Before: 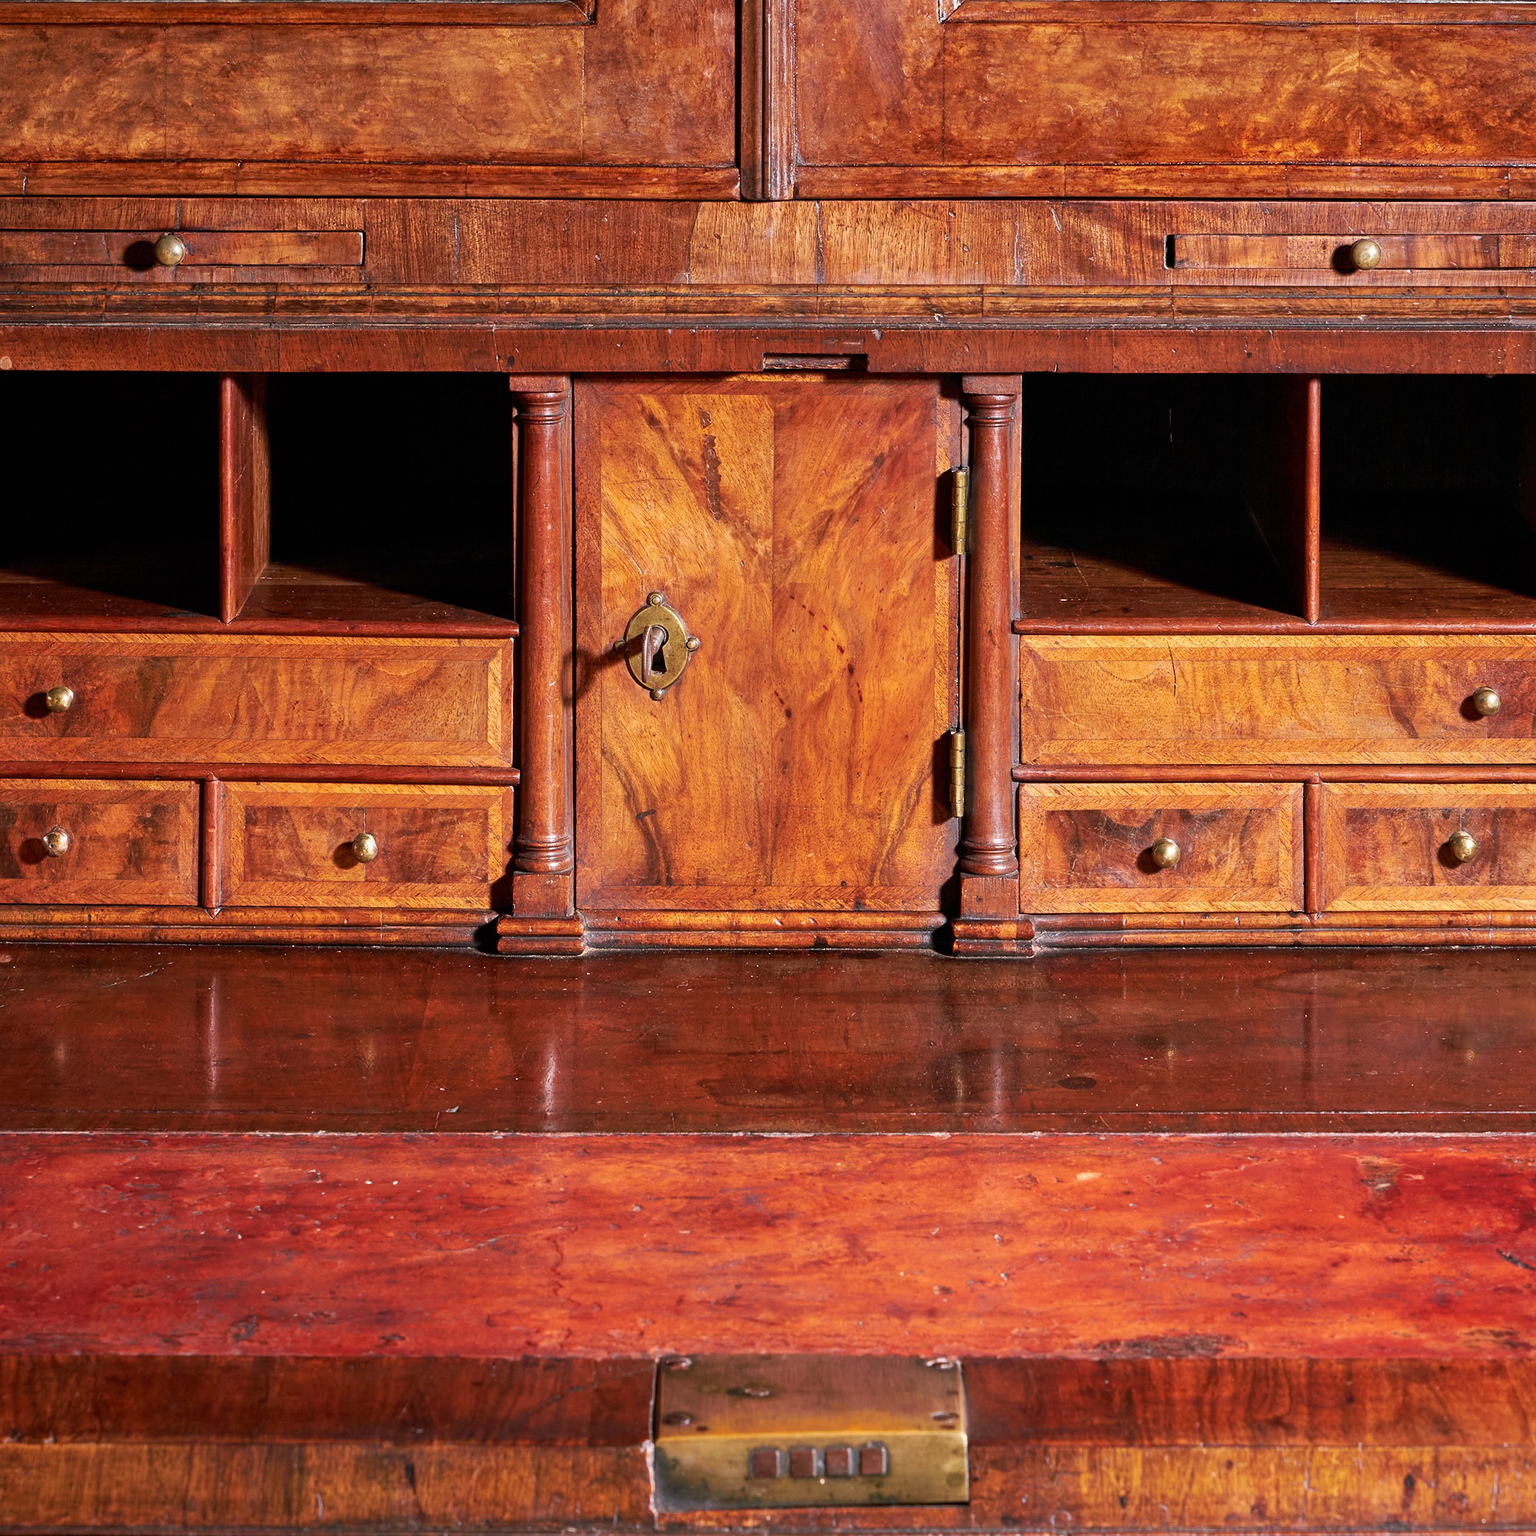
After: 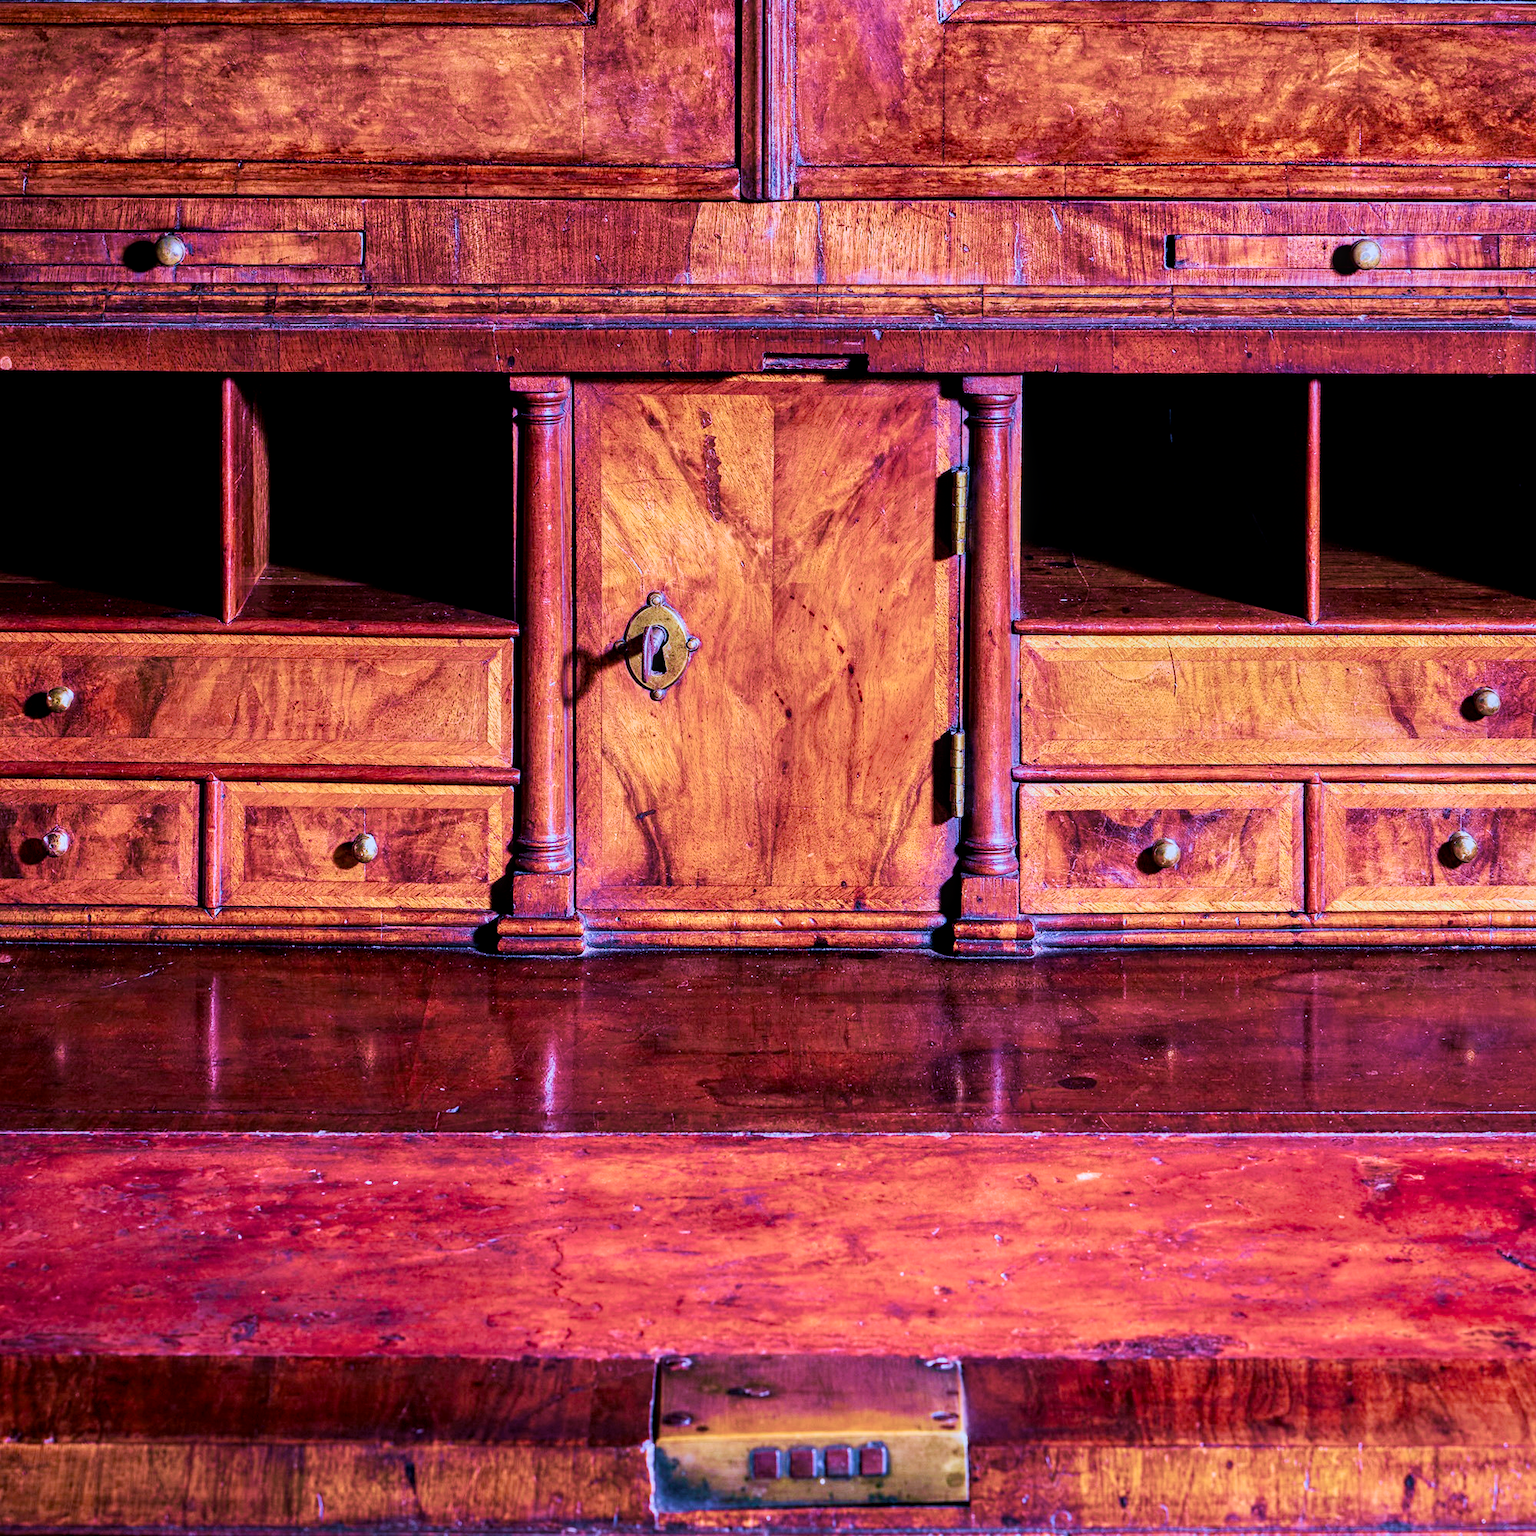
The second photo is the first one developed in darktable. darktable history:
local contrast: on, module defaults
color balance rgb: shadows lift › chroma 4.21%, shadows lift › hue 252.22°, highlights gain › chroma 1.36%, highlights gain › hue 50.24°, perceptual saturation grading › mid-tones 6.33%, perceptual saturation grading › shadows 72.44%, perceptual brilliance grading › highlights 11.59%, contrast 5.05%
filmic rgb: black relative exposure -7.65 EV, white relative exposure 4.56 EV, hardness 3.61
tone equalizer: -8 EV -0.417 EV, -7 EV -0.389 EV, -6 EV -0.333 EV, -5 EV -0.222 EV, -3 EV 0.222 EV, -2 EV 0.333 EV, -1 EV 0.389 EV, +0 EV 0.417 EV, edges refinement/feathering 500, mask exposure compensation -1.57 EV, preserve details no
color calibration: illuminant custom, x 0.422, y 0.412, temperature 3284.99 K
velvia: strength 82.96%
